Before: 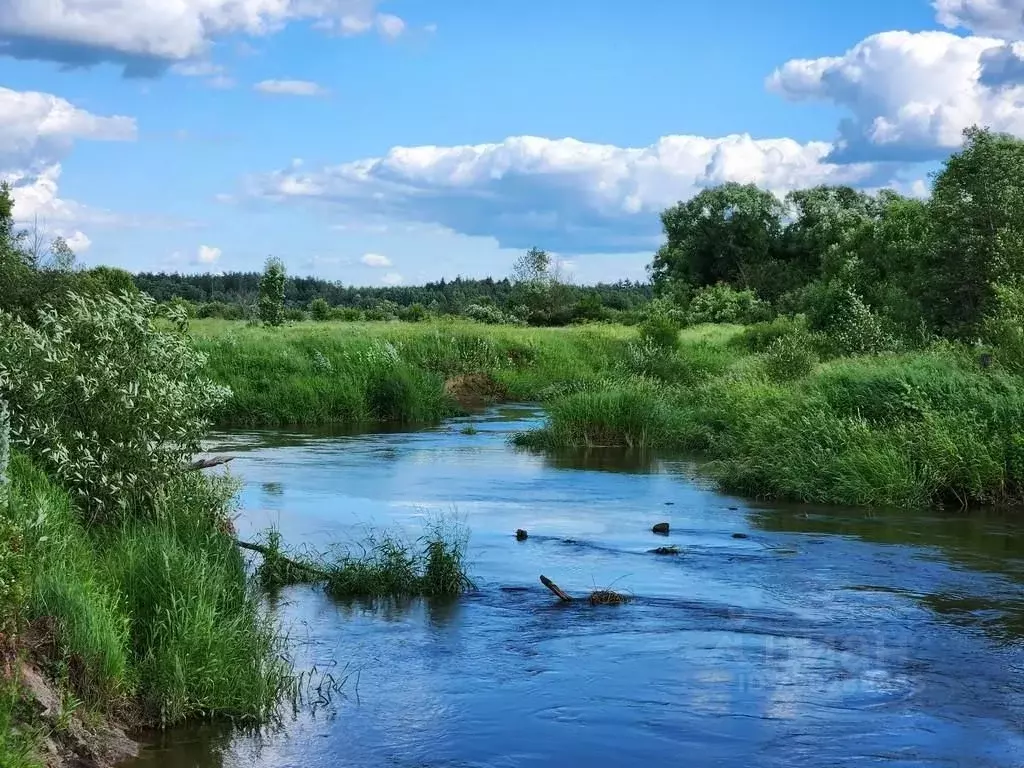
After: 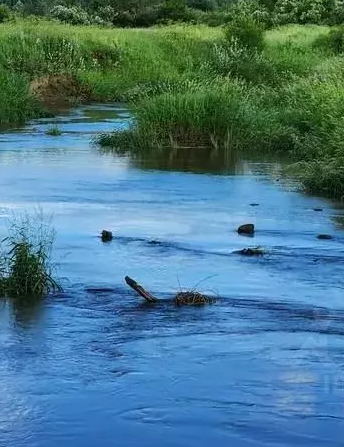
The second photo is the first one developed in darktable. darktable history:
crop: left 40.585%, top 39.055%, right 25.786%, bottom 2.68%
